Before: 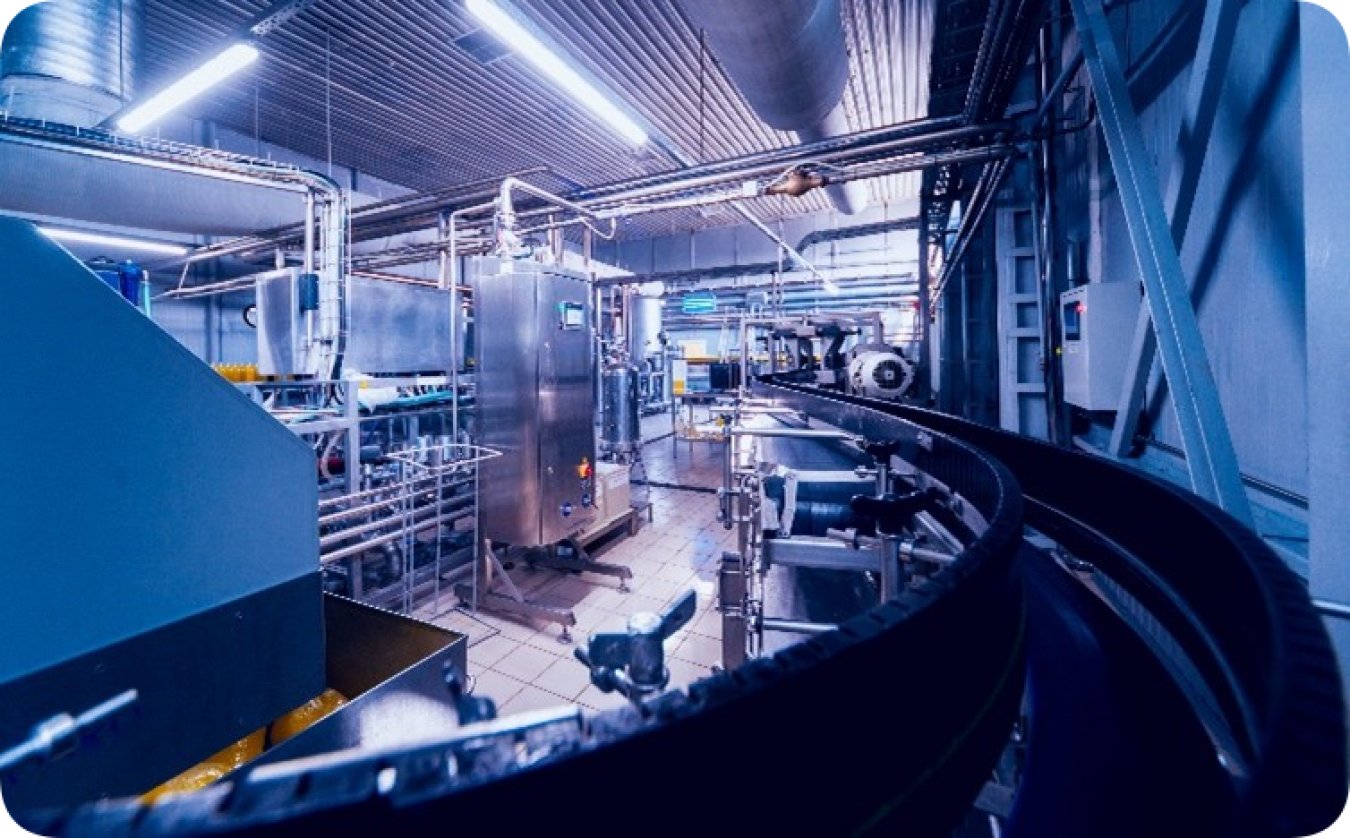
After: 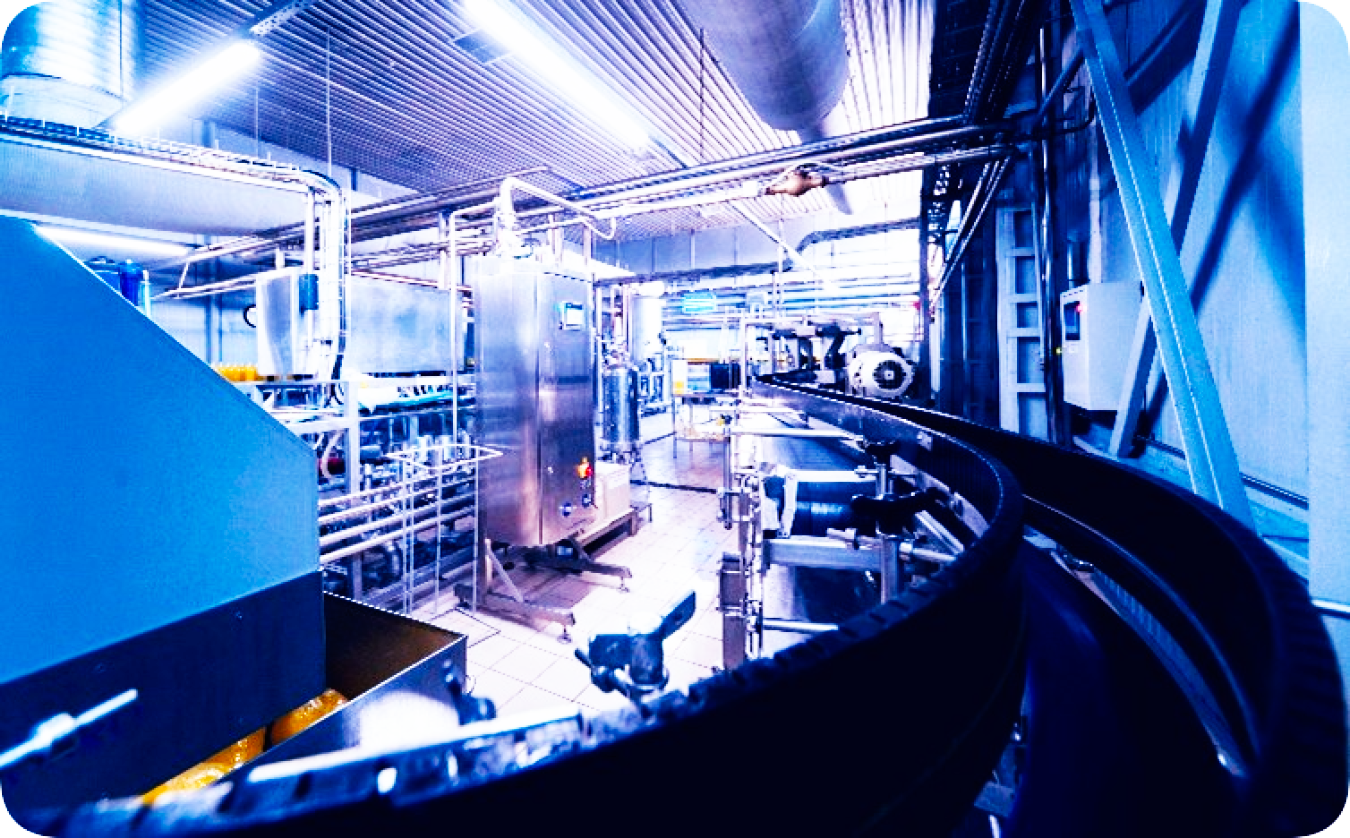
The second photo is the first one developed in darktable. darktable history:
sharpen: radius 5.325, amount 0.312, threshold 26.433
base curve: curves: ch0 [(0, 0) (0.007, 0.004) (0.027, 0.03) (0.046, 0.07) (0.207, 0.54) (0.442, 0.872) (0.673, 0.972) (1, 1)], preserve colors none
